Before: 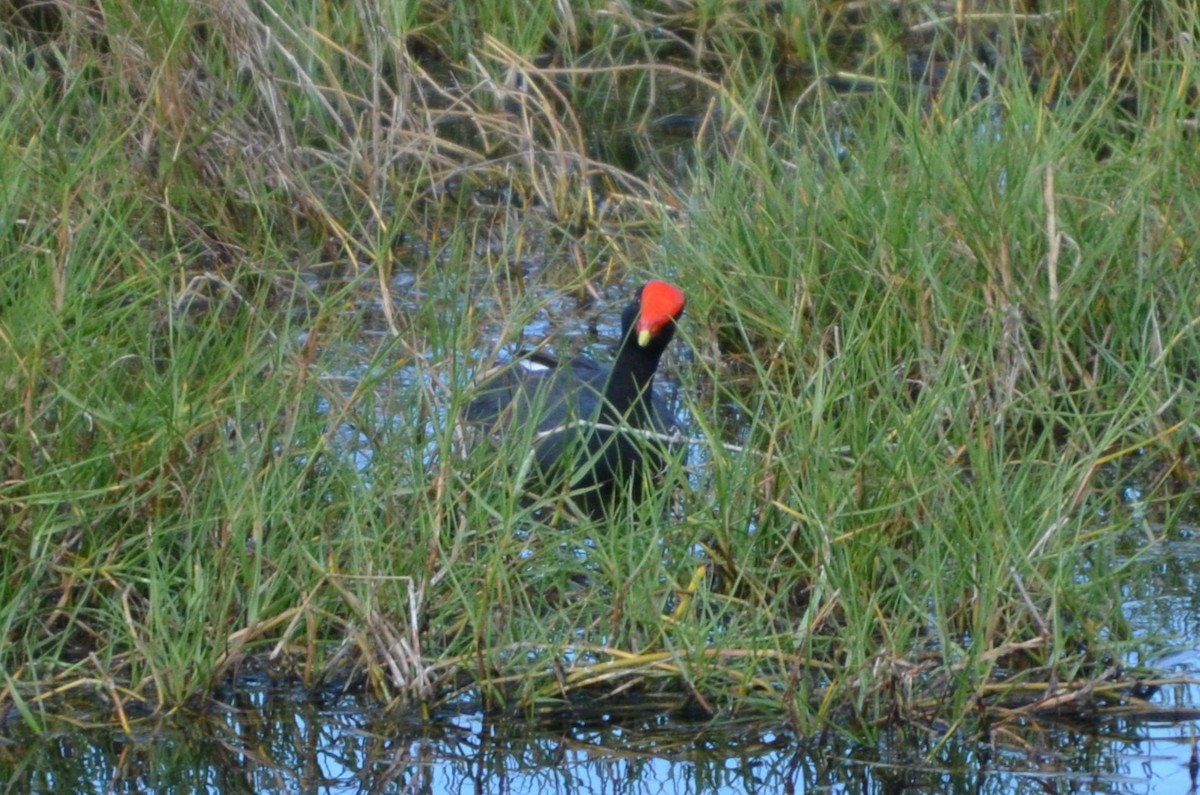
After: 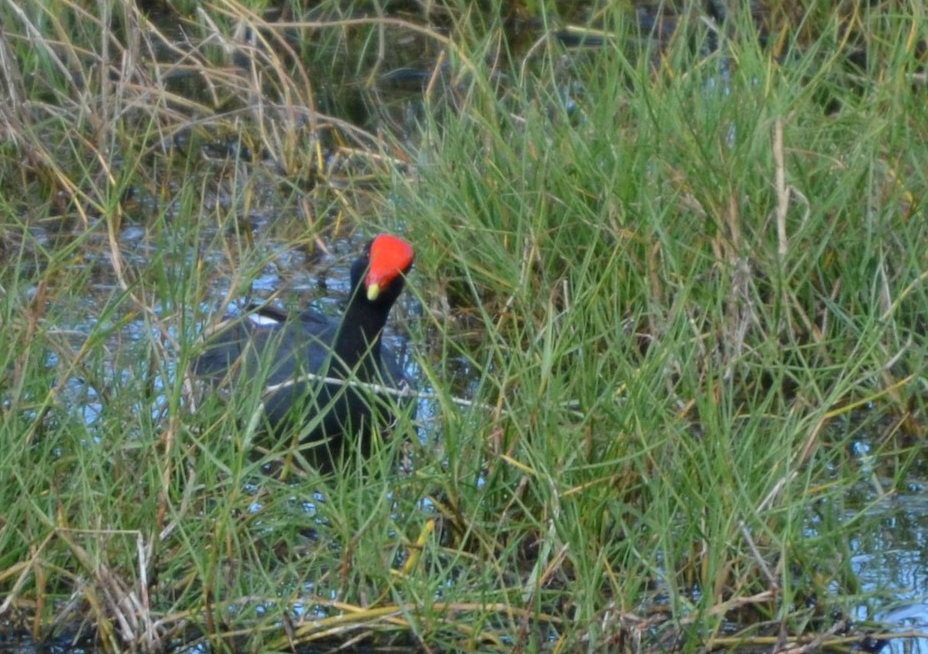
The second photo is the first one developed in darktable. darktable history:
crop: left 22.622%, top 5.845%, bottom 11.87%
